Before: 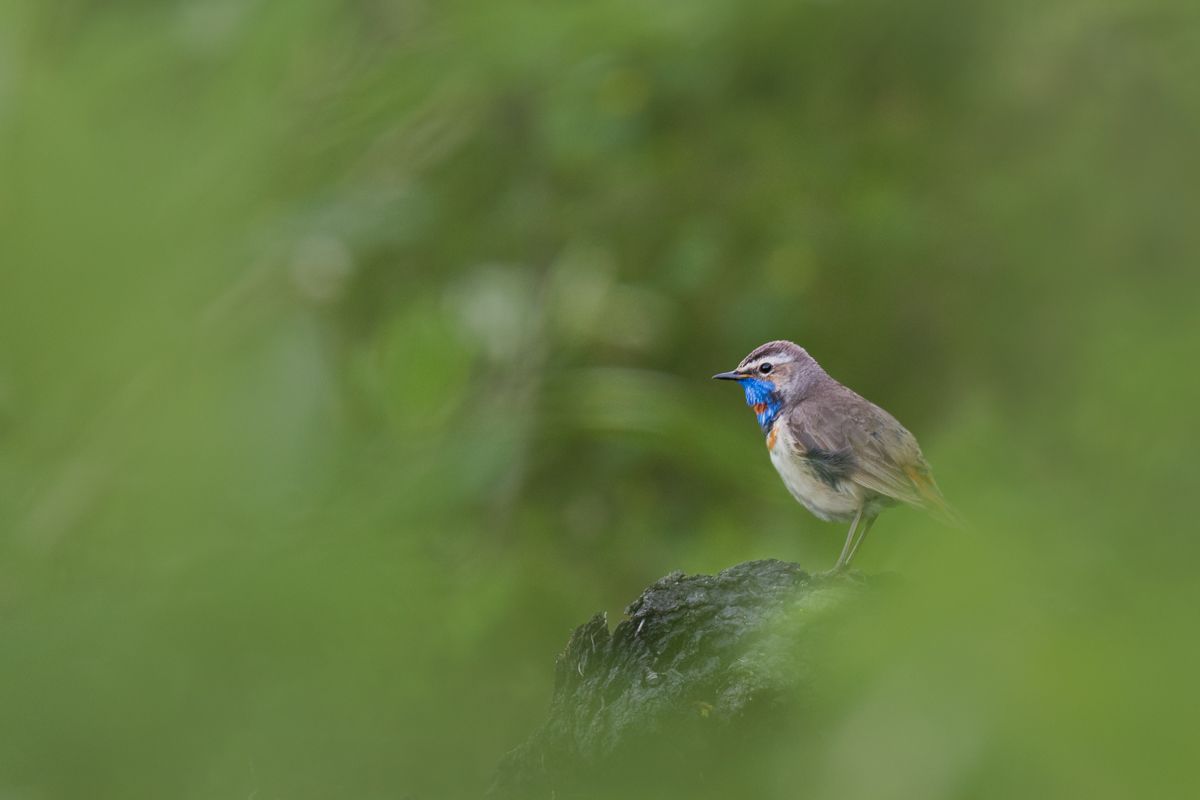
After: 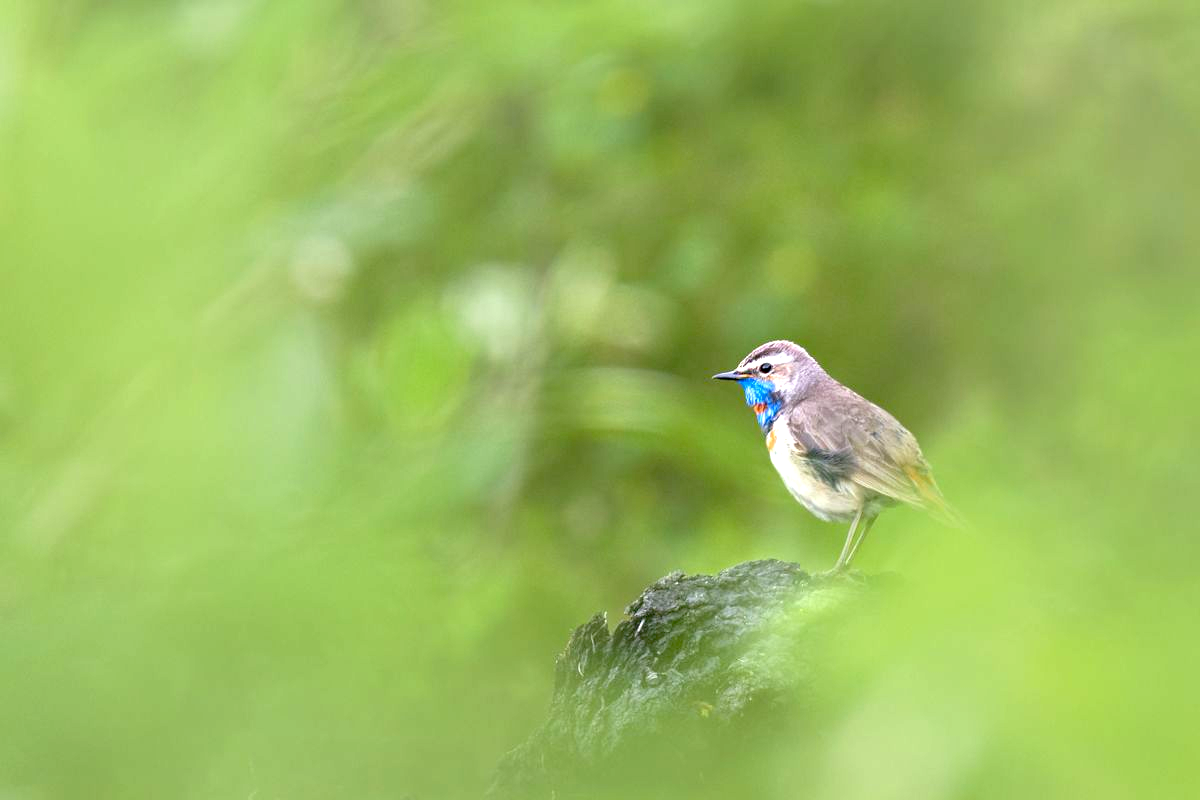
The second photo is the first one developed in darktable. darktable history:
exposure: black level correction 0.009, exposure 1.425 EV, compensate highlight preservation false
